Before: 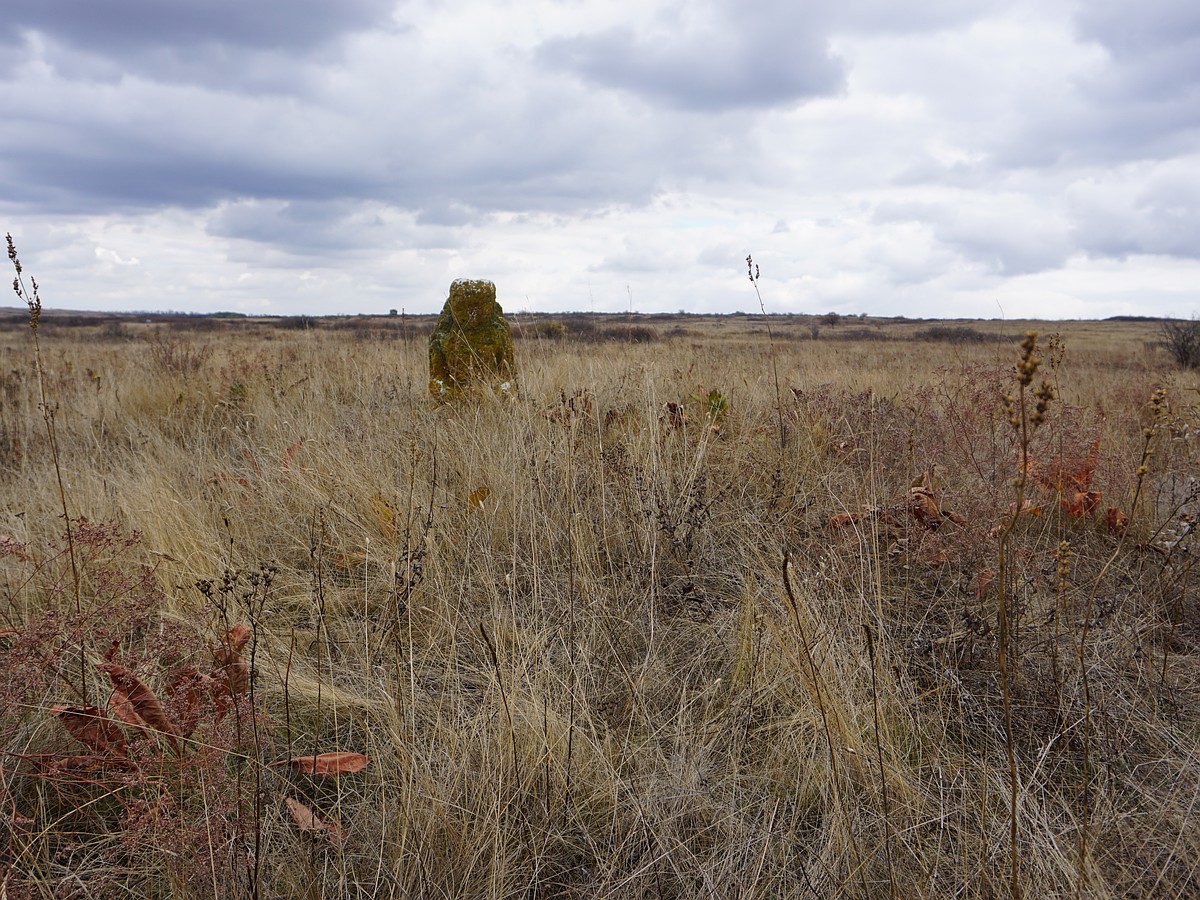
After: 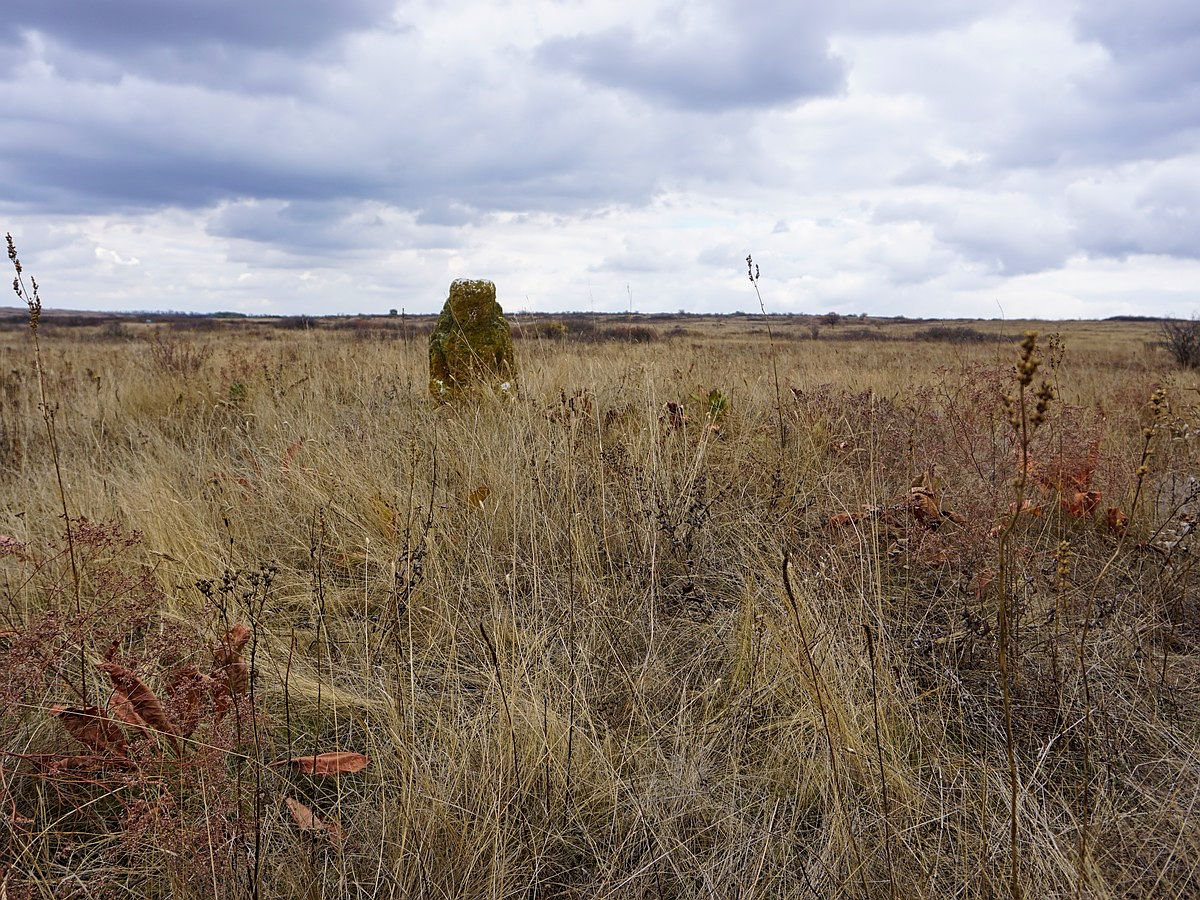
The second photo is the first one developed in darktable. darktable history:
exposure: compensate exposure bias true, compensate highlight preservation false
contrast equalizer: octaves 7, y [[0.502, 0.505, 0.512, 0.529, 0.564, 0.588], [0.5 ×6], [0.502, 0.505, 0.512, 0.529, 0.564, 0.588], [0, 0.001, 0.001, 0.004, 0.008, 0.011], [0, 0.001, 0.001, 0.004, 0.008, 0.011]]
velvia: on, module defaults
